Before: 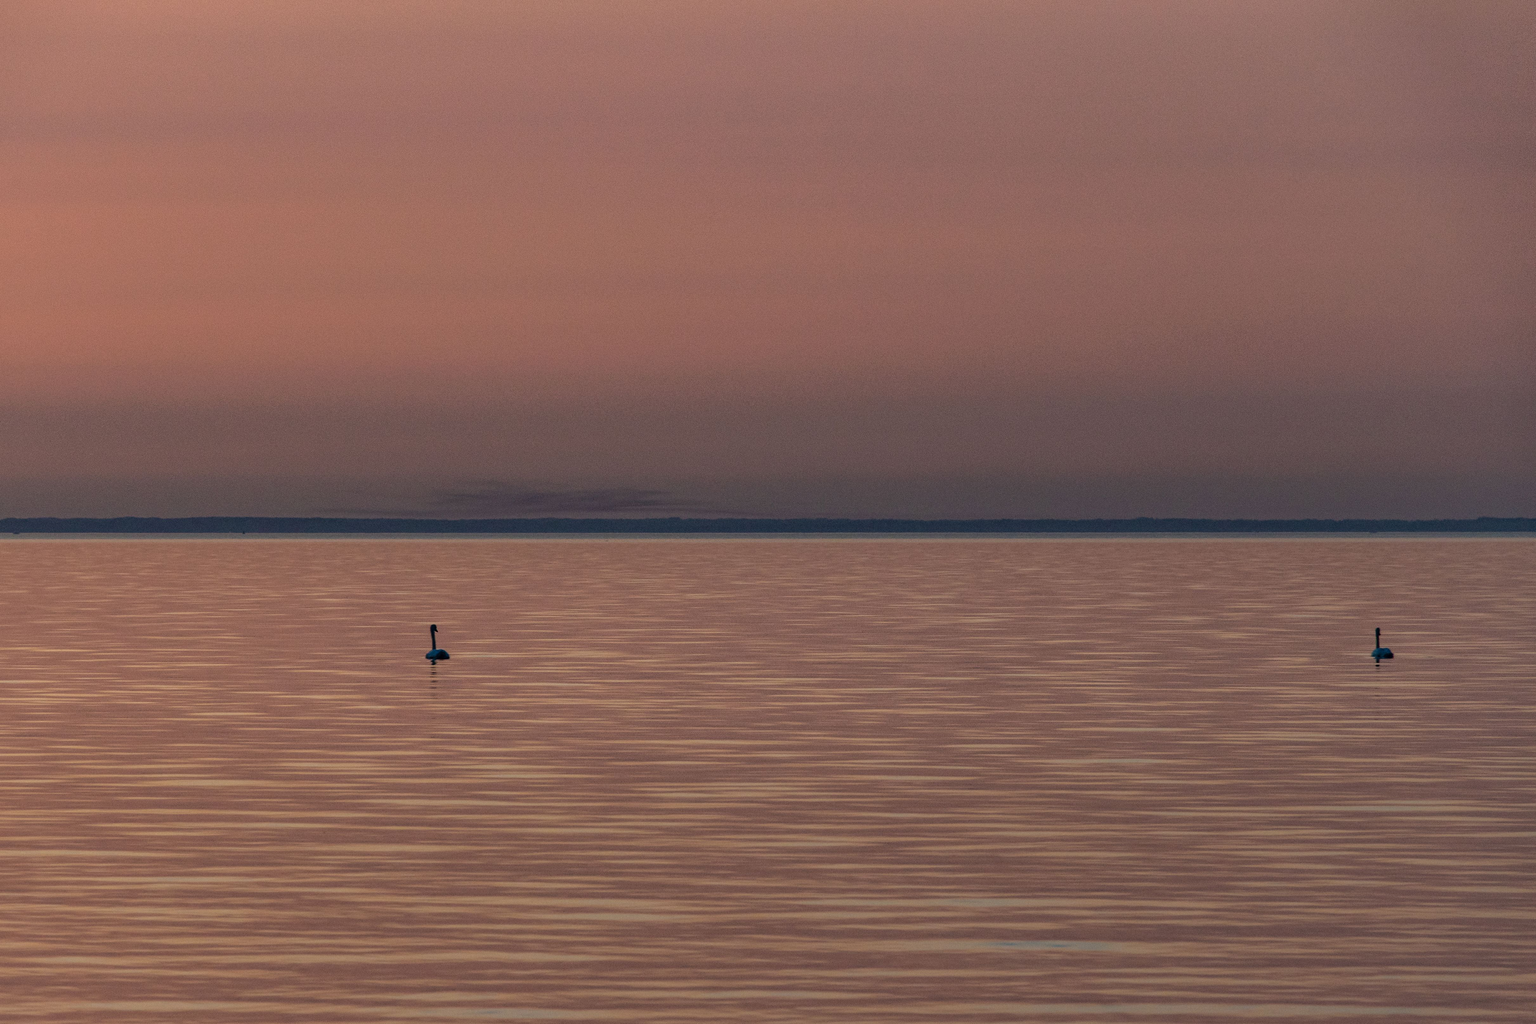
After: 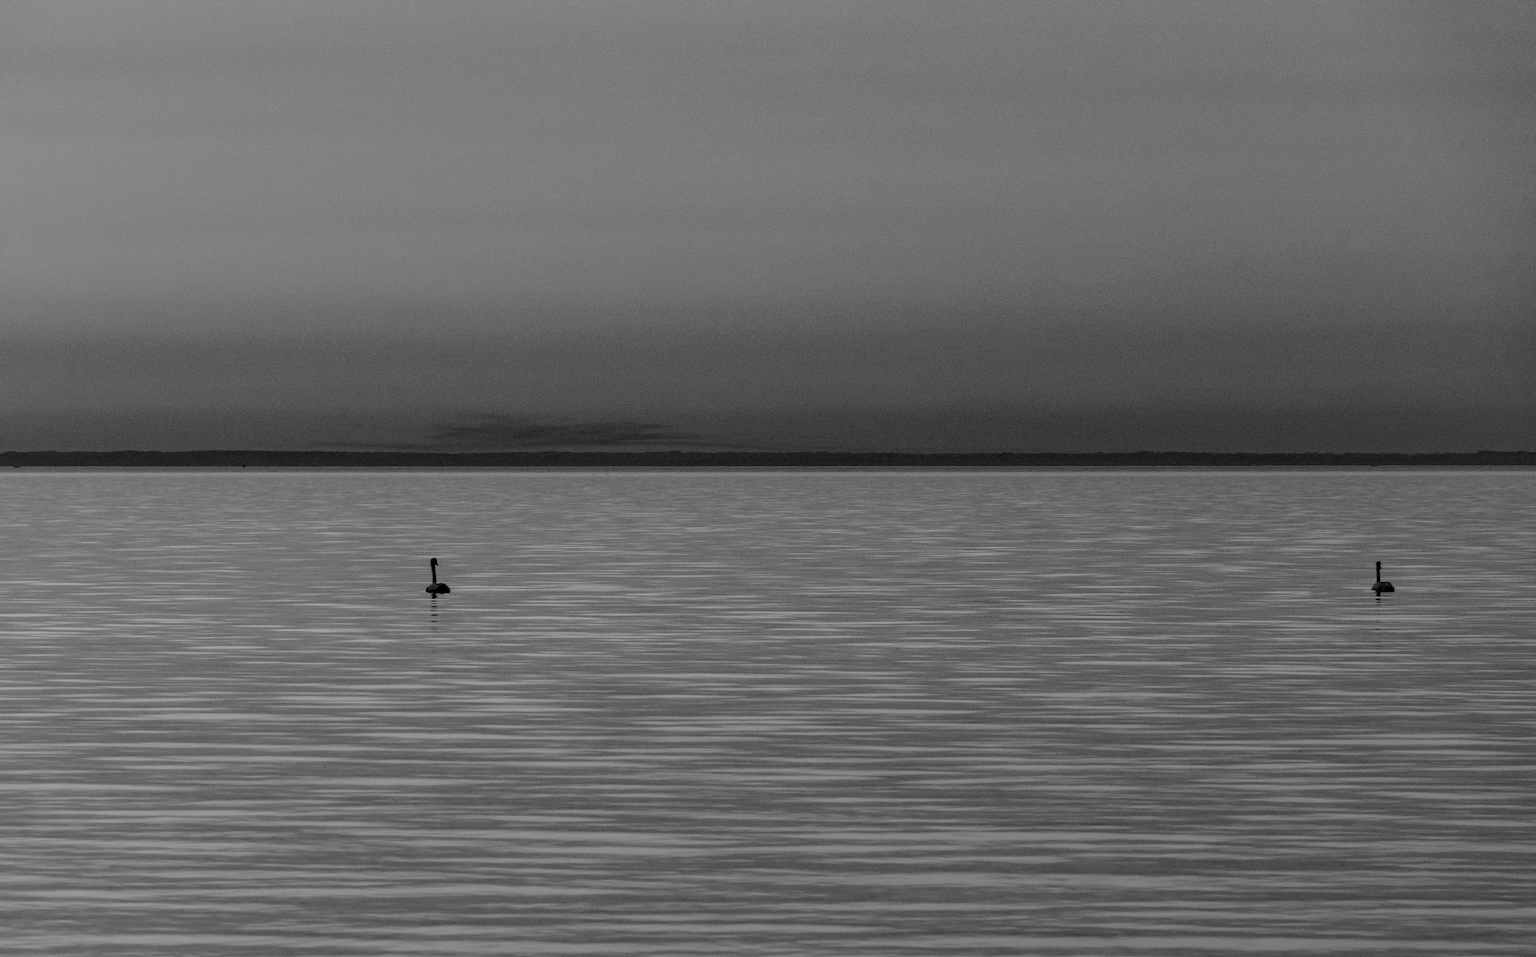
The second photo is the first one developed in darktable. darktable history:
crop and rotate: top 6.549%
filmic rgb: black relative exposure -5.13 EV, white relative exposure 3.53 EV, threshold 5.96 EV, hardness 3.17, contrast 1.299, highlights saturation mix -48.94%, add noise in highlights 0.001, preserve chrominance max RGB, color science v3 (2019), use custom middle-gray values true, contrast in highlights soft, enable highlight reconstruction true
